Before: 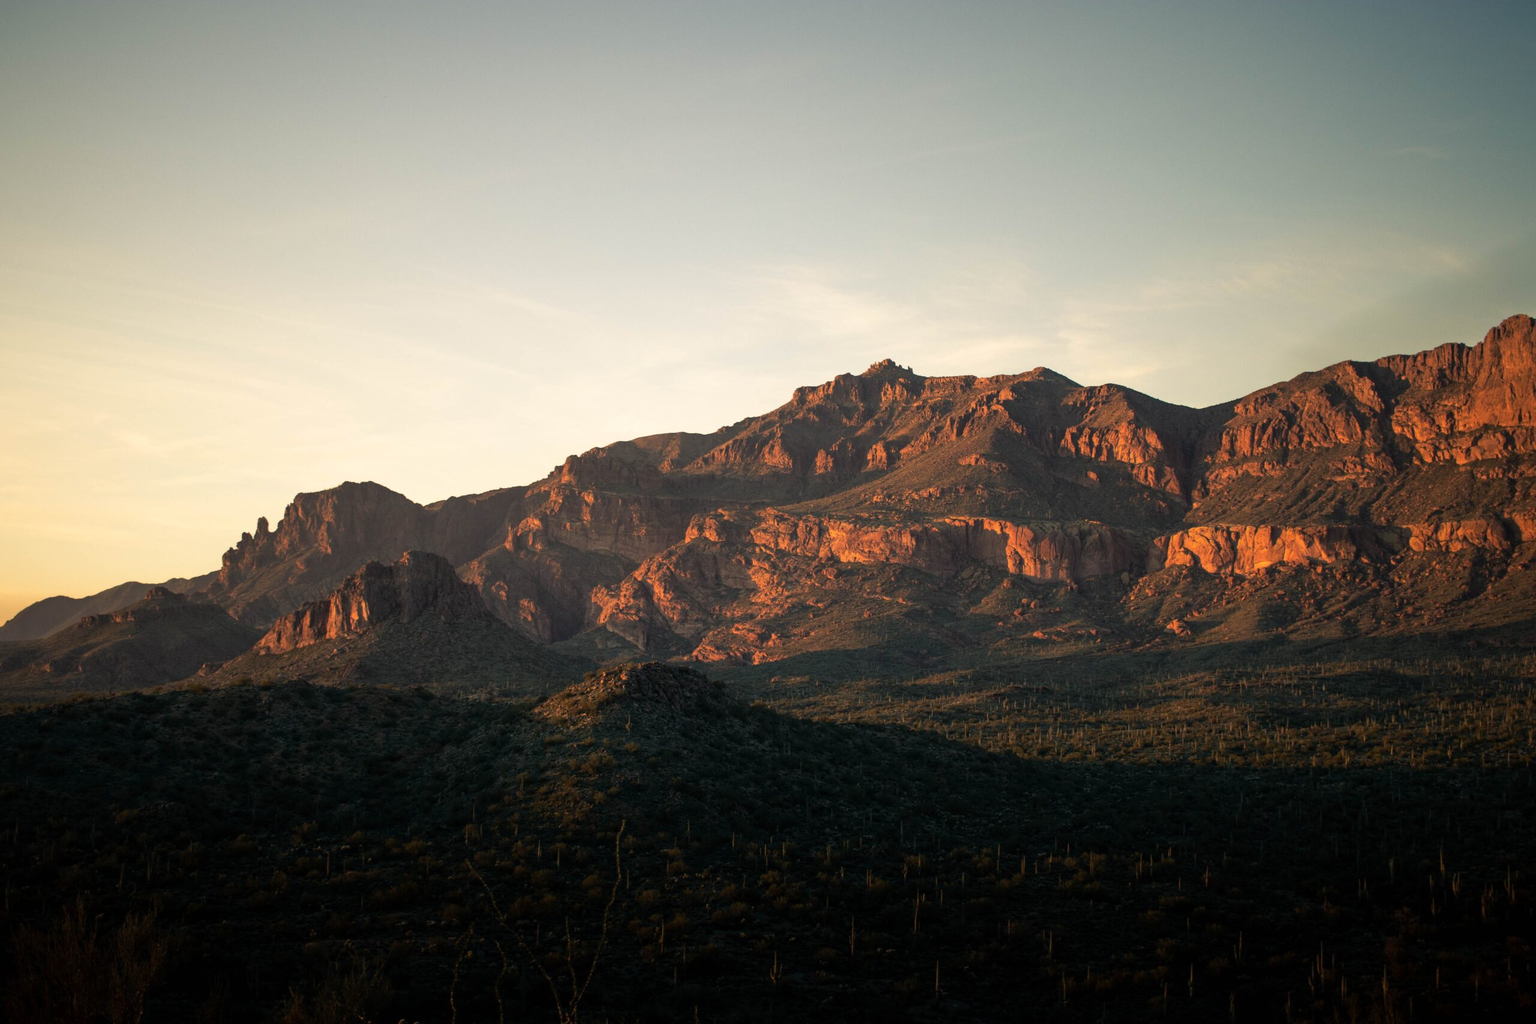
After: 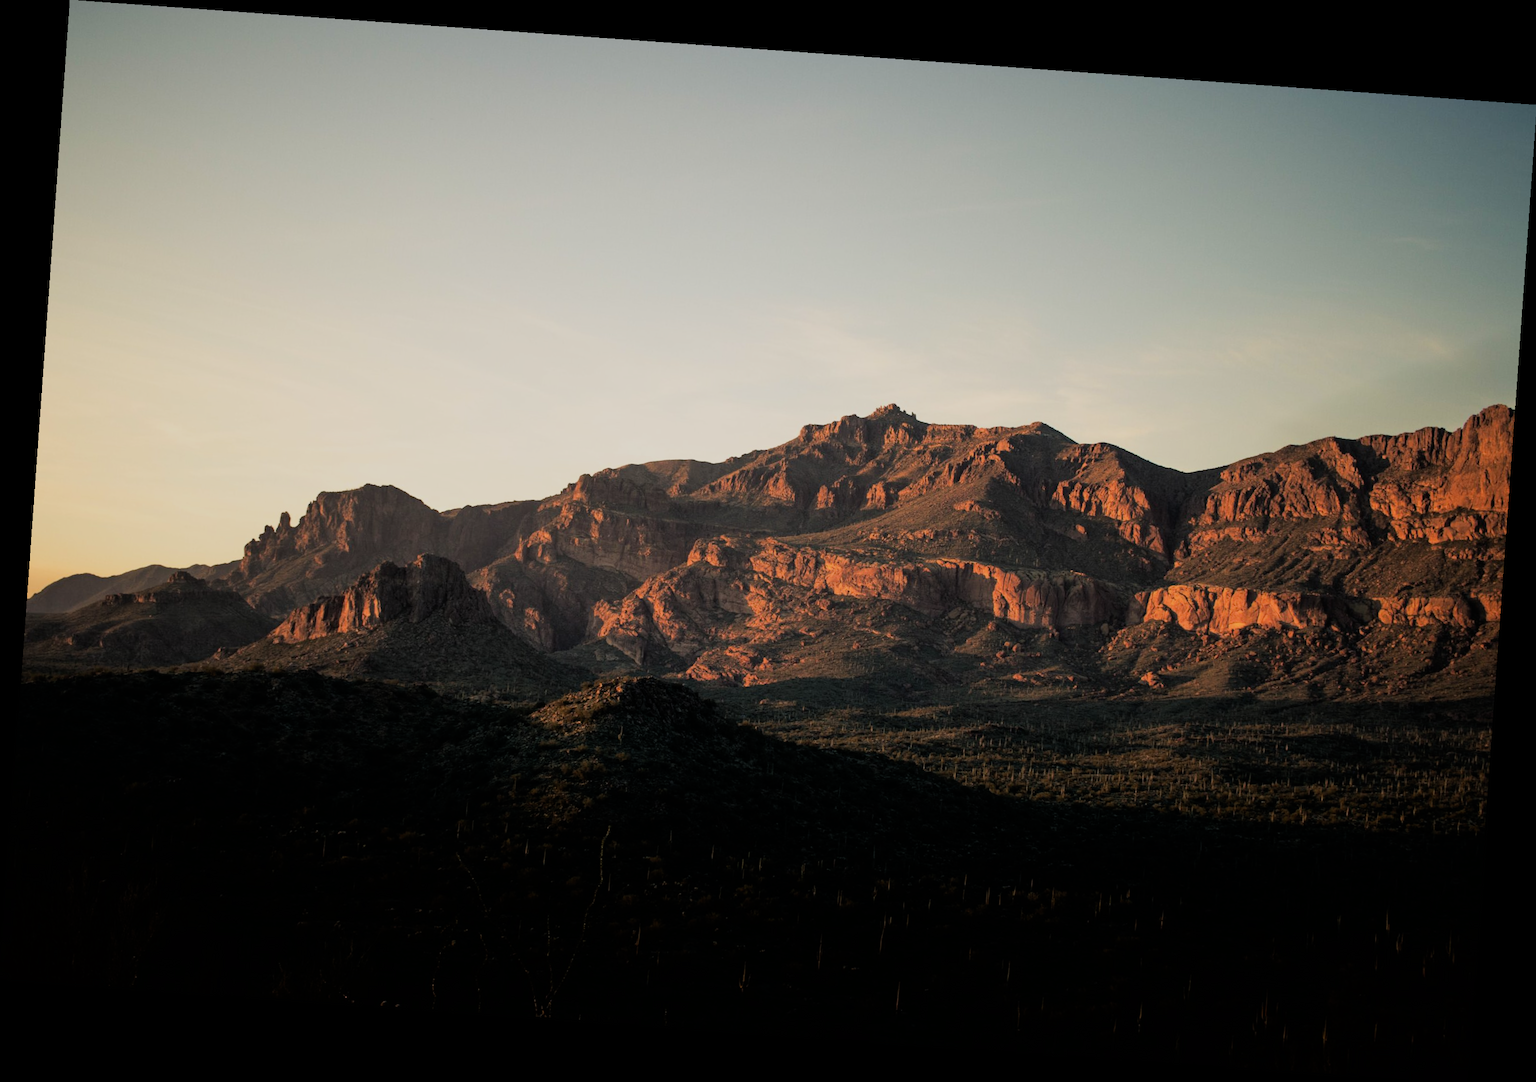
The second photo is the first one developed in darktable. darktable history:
rotate and perspective: rotation 4.1°, automatic cropping off
filmic rgb: black relative exposure -7.65 EV, white relative exposure 4.56 EV, hardness 3.61, contrast 1.106
